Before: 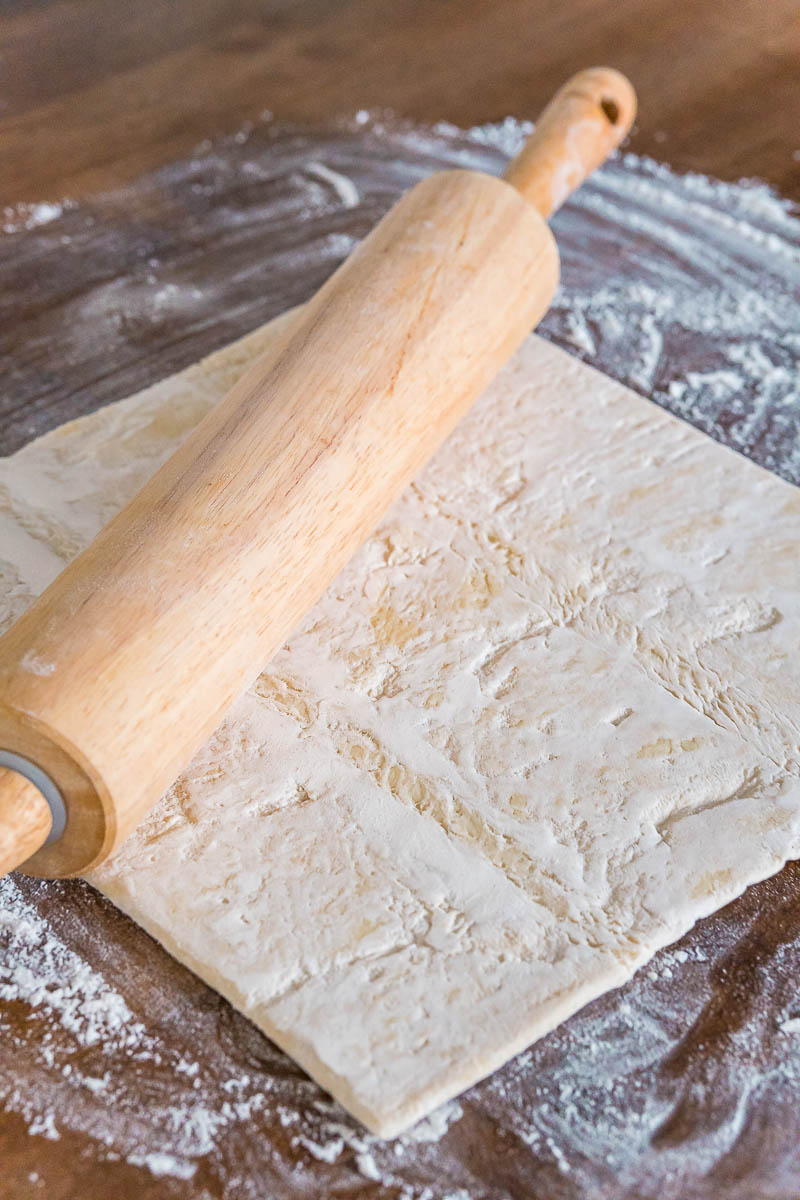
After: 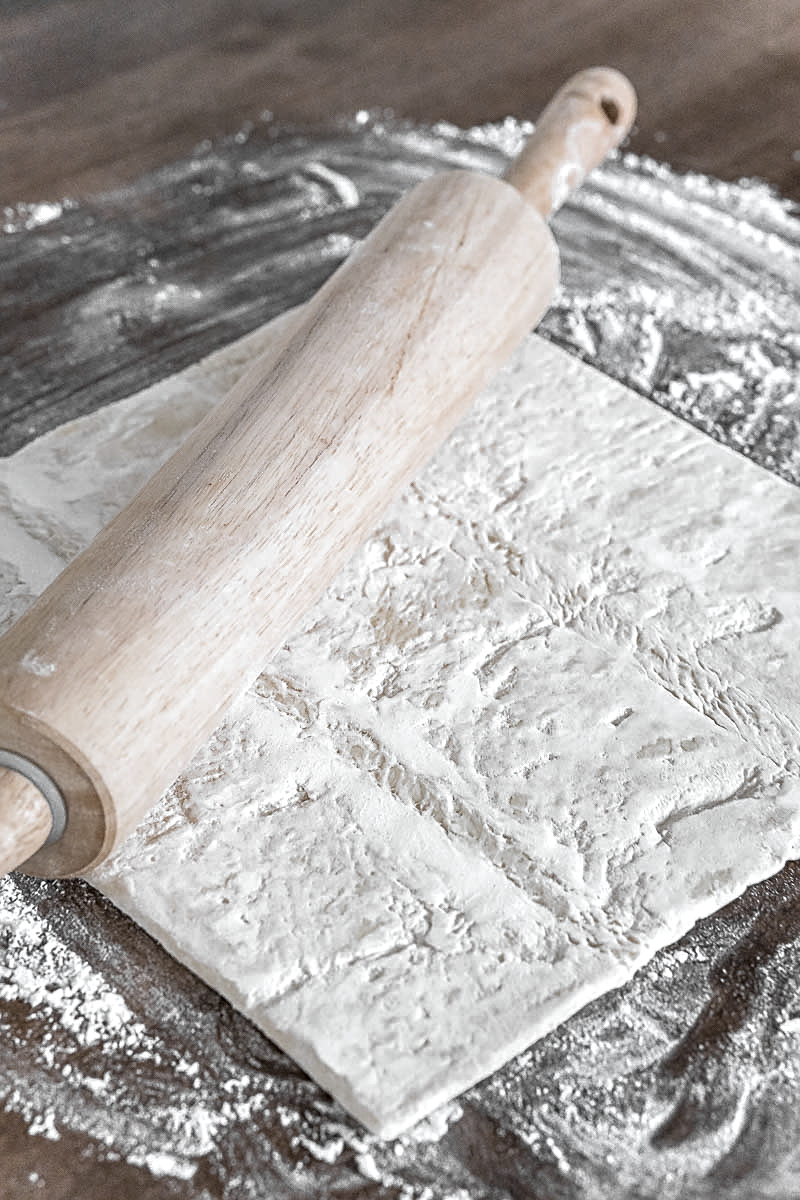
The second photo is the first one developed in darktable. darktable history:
sharpen: on, module defaults
local contrast: on, module defaults
color zones: curves: ch0 [(0, 0.613) (0.01, 0.613) (0.245, 0.448) (0.498, 0.529) (0.642, 0.665) (0.879, 0.777) (0.99, 0.613)]; ch1 [(0, 0.035) (0.121, 0.189) (0.259, 0.197) (0.415, 0.061) (0.589, 0.022) (0.732, 0.022) (0.857, 0.026) (0.991, 0.053)]
color correction: highlights a* -3.88, highlights b* -10.82
